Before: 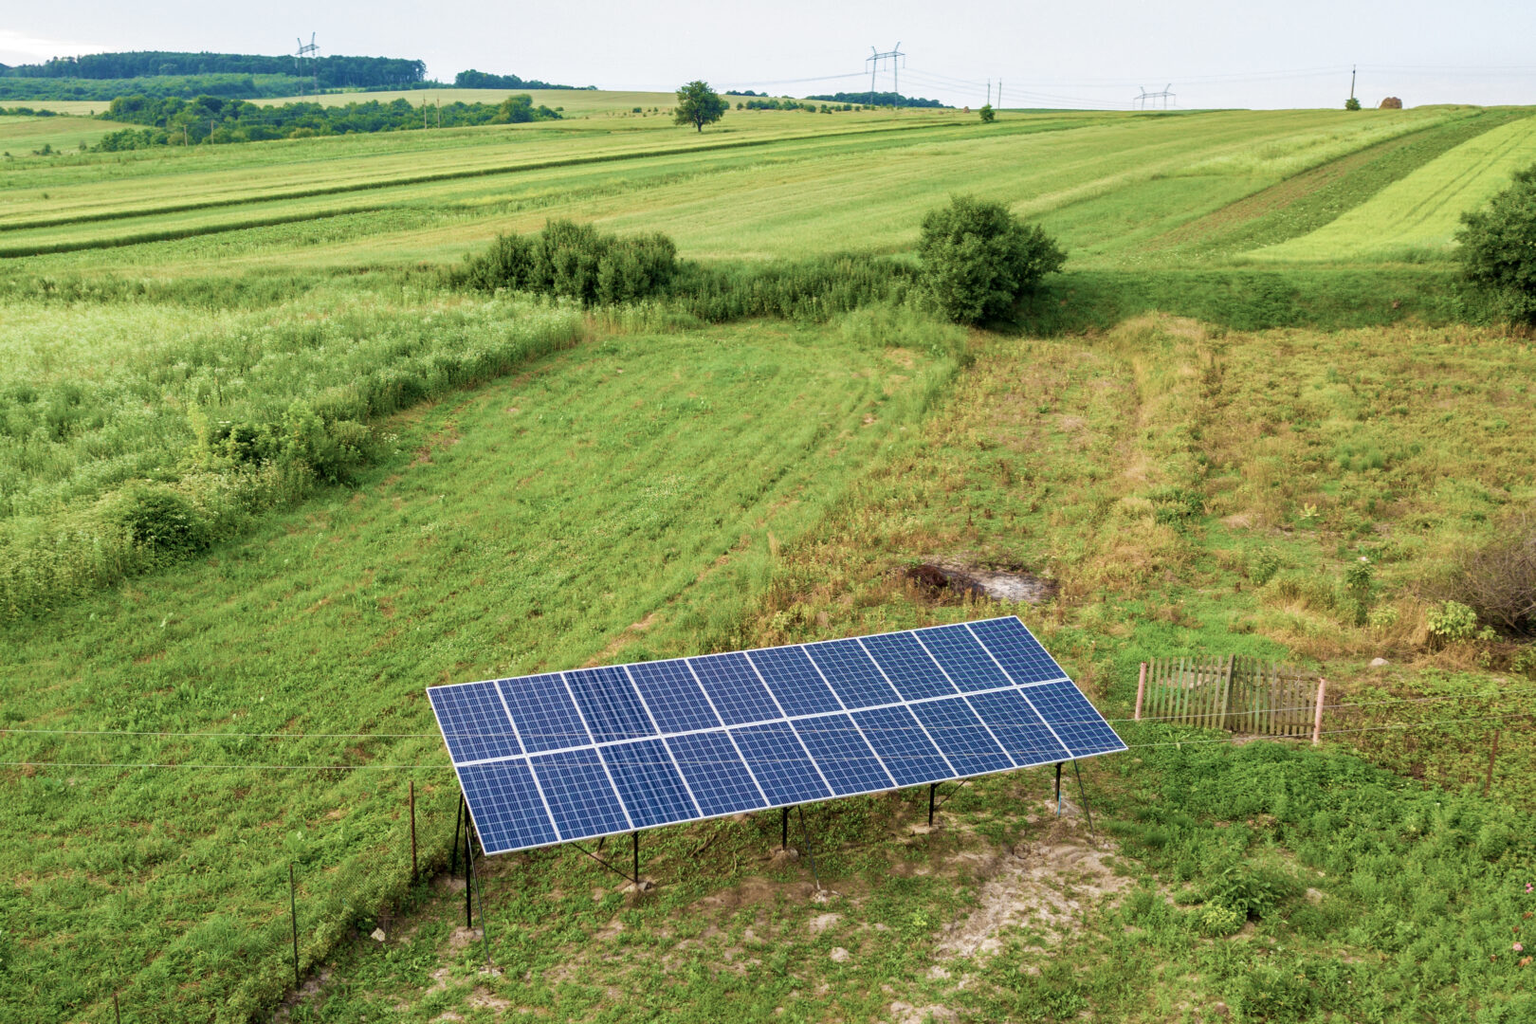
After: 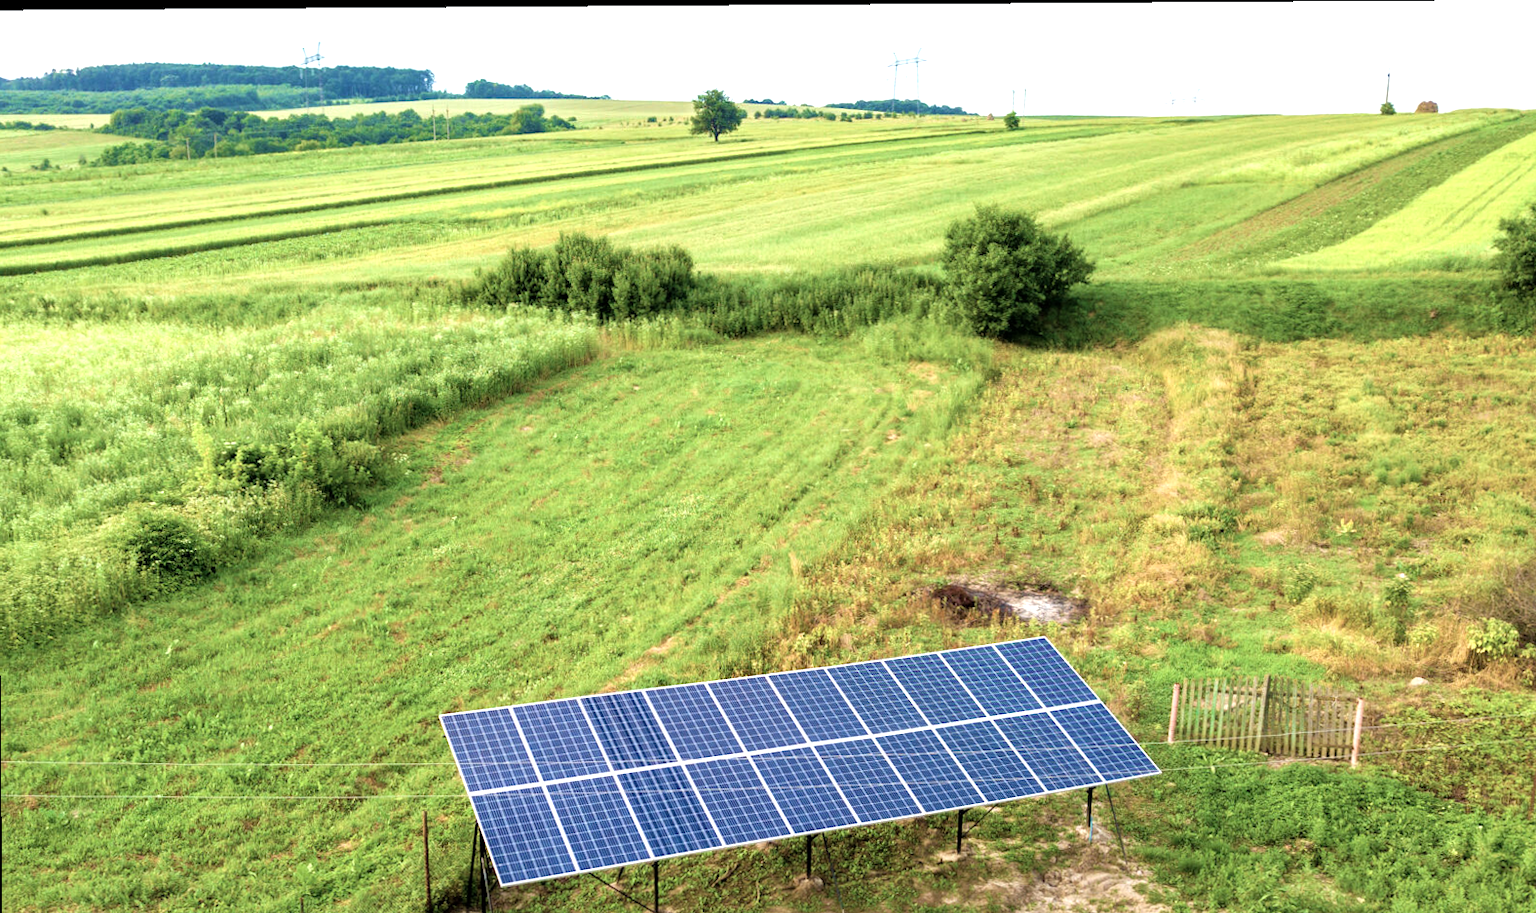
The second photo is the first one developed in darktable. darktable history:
crop and rotate: angle 0.396°, left 0.264%, right 2.862%, bottom 14.1%
tone equalizer: -8 EV -0.783 EV, -7 EV -0.714 EV, -6 EV -0.605 EV, -5 EV -0.362 EV, -3 EV 0.393 EV, -2 EV 0.6 EV, -1 EV 0.698 EV, +0 EV 0.767 EV
